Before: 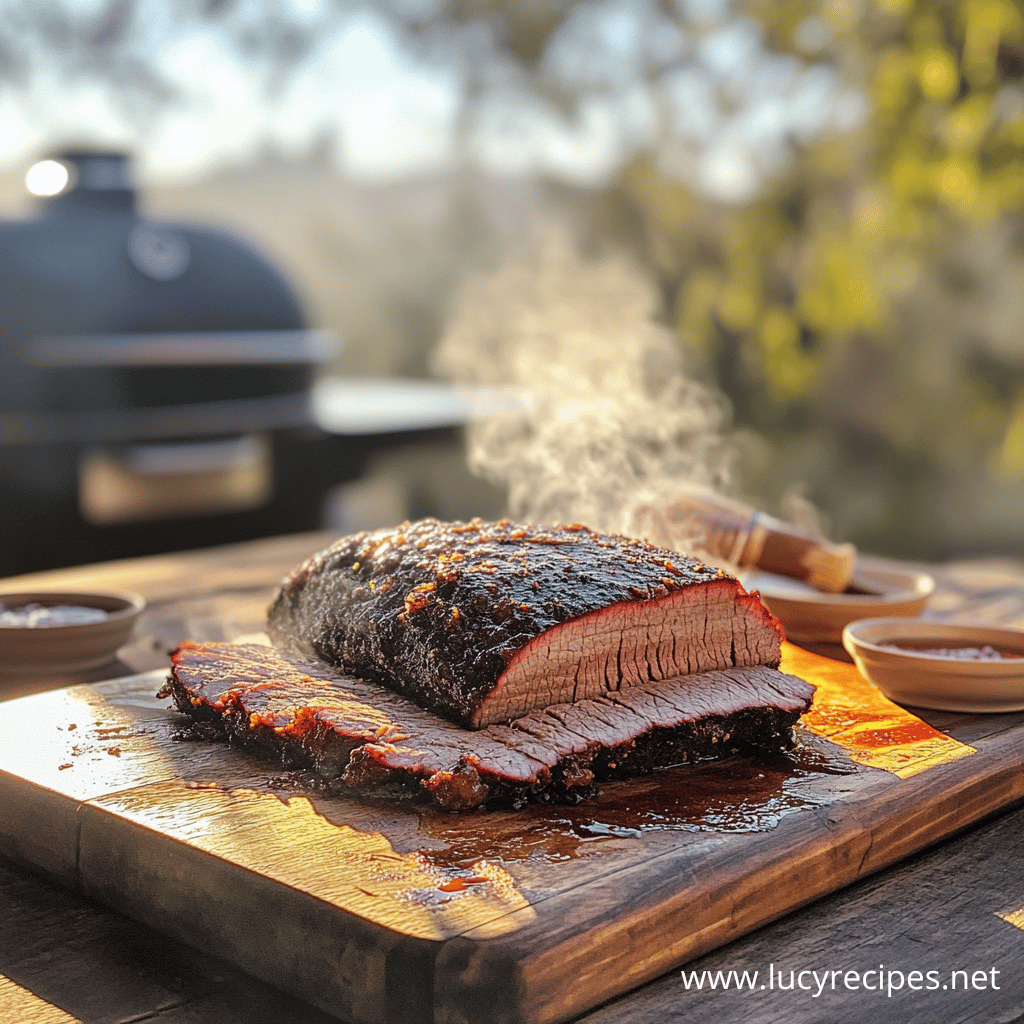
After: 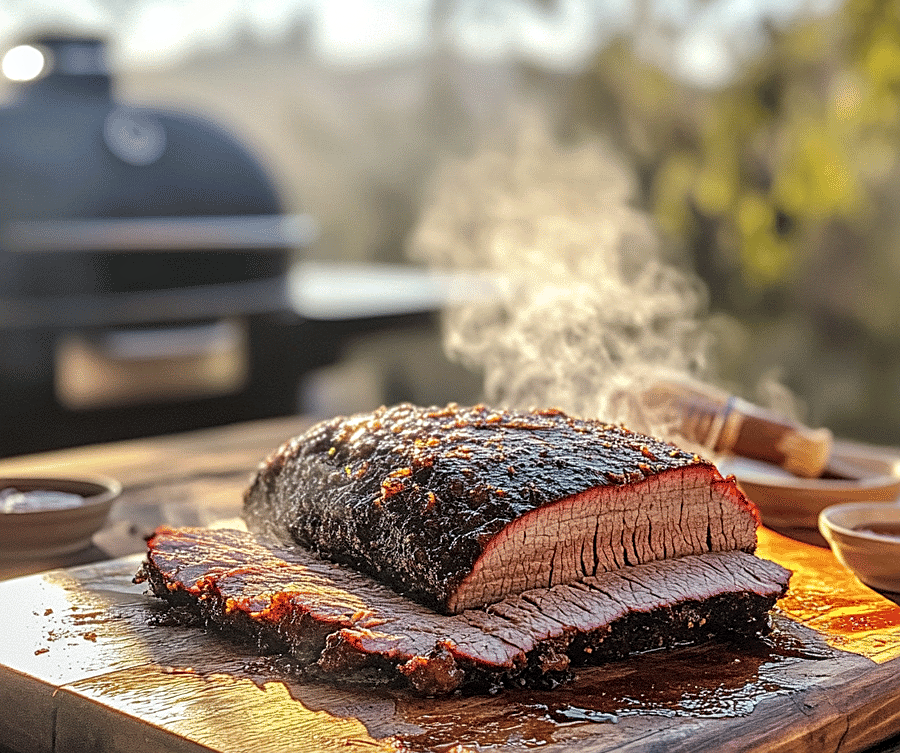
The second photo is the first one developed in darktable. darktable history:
sharpen: on, module defaults
crop and rotate: left 2.425%, top 11.305%, right 9.6%, bottom 15.08%
local contrast: on, module defaults
